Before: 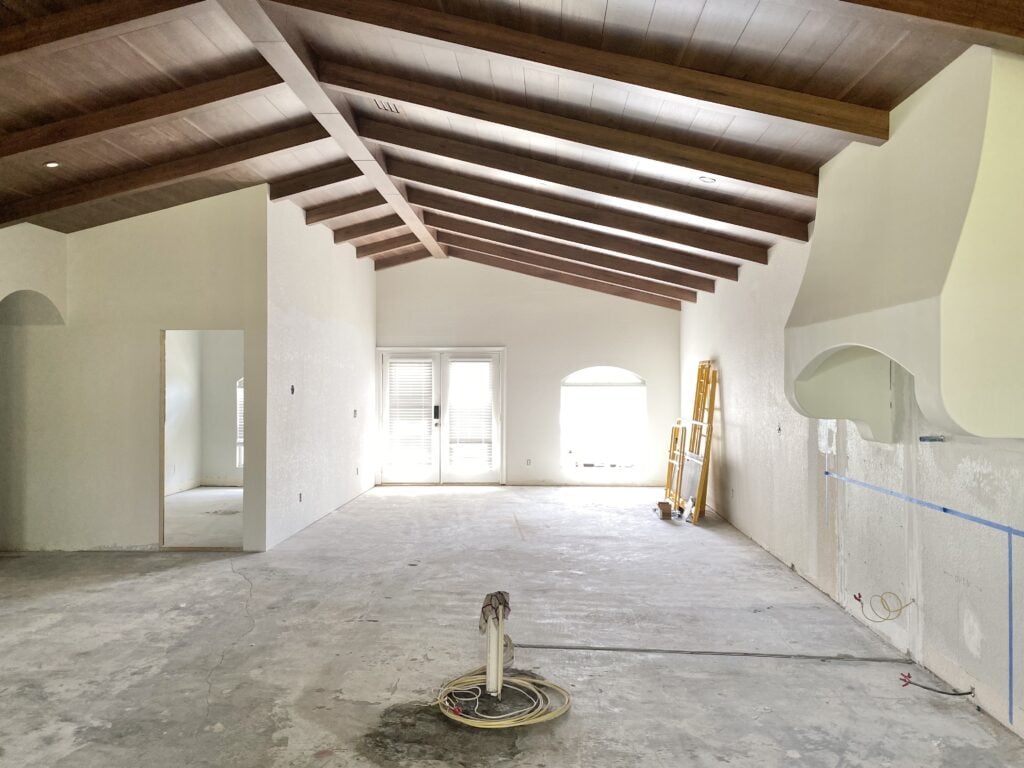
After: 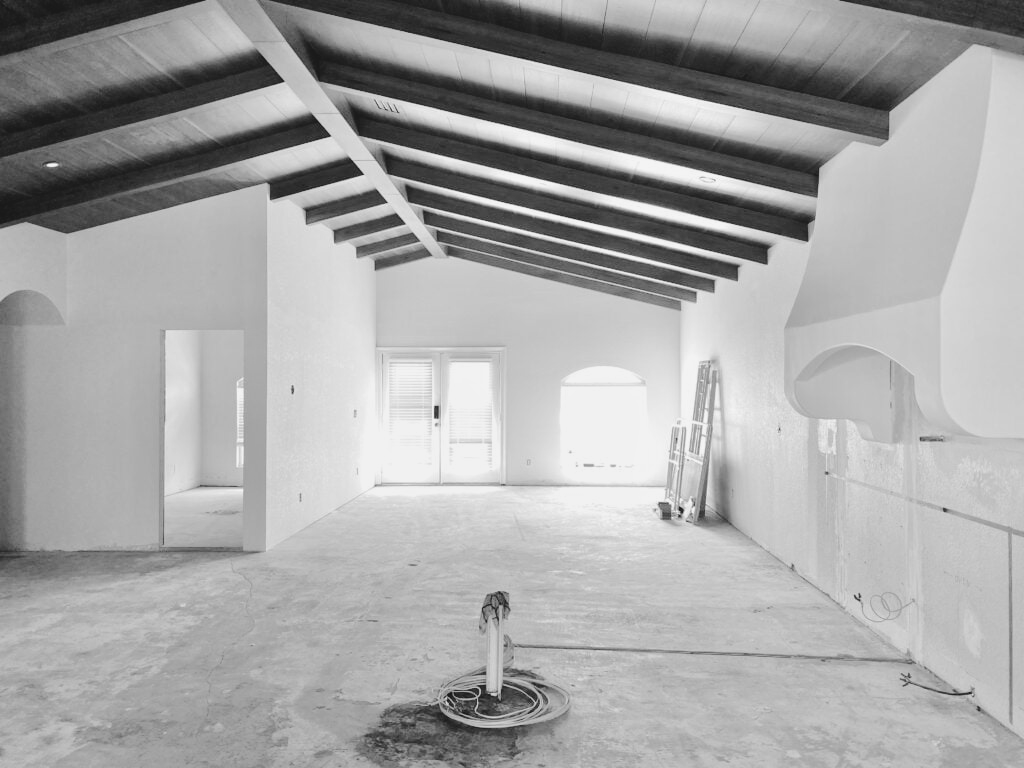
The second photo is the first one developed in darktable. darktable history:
monochrome: a 30.25, b 92.03
tone curve: curves: ch0 [(0, 0) (0.003, 0.076) (0.011, 0.081) (0.025, 0.084) (0.044, 0.092) (0.069, 0.1) (0.1, 0.117) (0.136, 0.144) (0.177, 0.186) (0.224, 0.237) (0.277, 0.306) (0.335, 0.39) (0.399, 0.494) (0.468, 0.574) (0.543, 0.666) (0.623, 0.722) (0.709, 0.79) (0.801, 0.855) (0.898, 0.926) (1, 1)], preserve colors none
